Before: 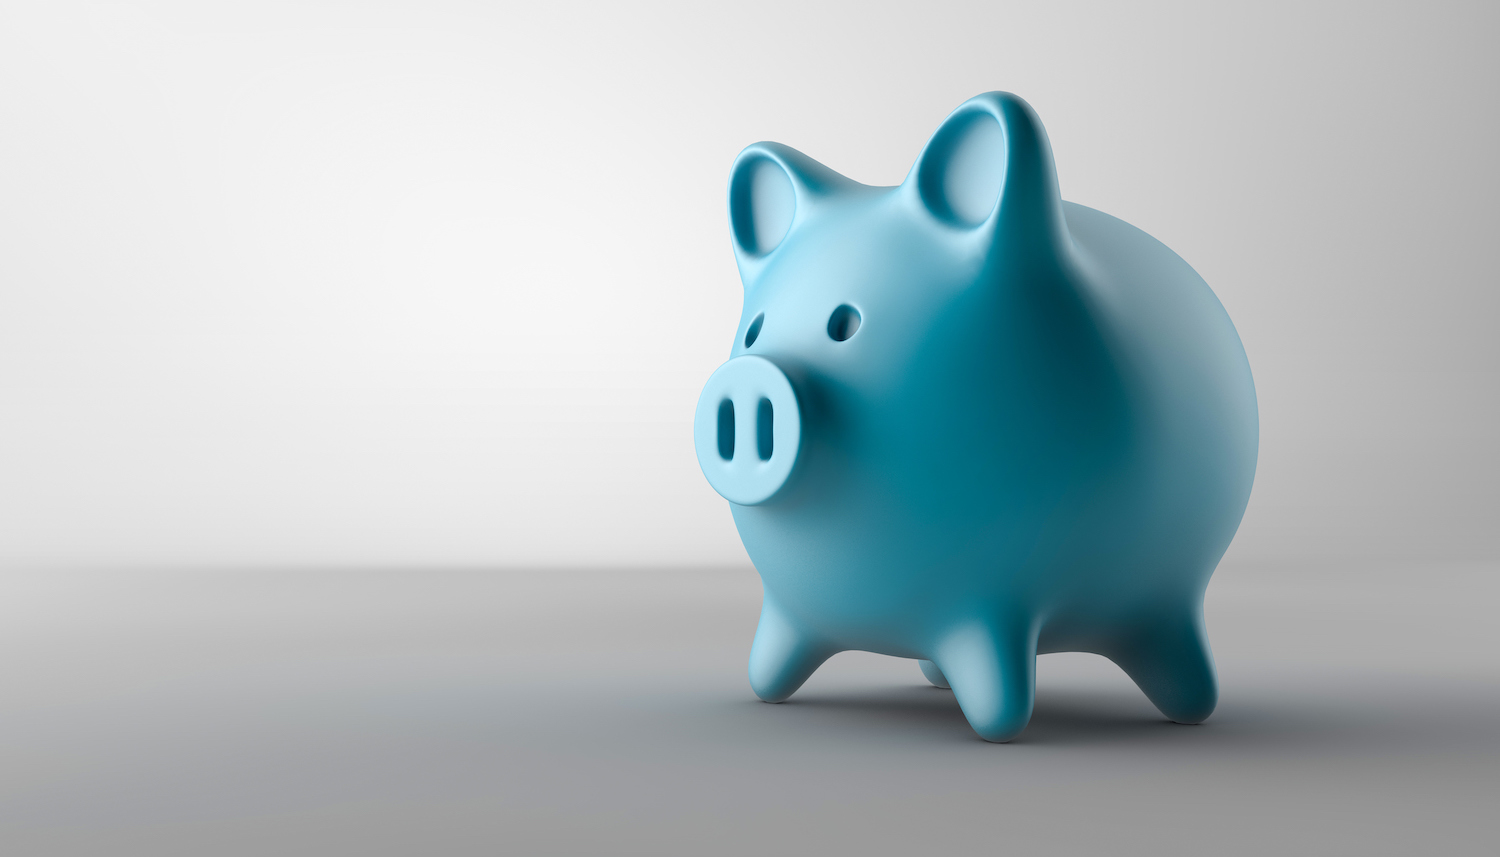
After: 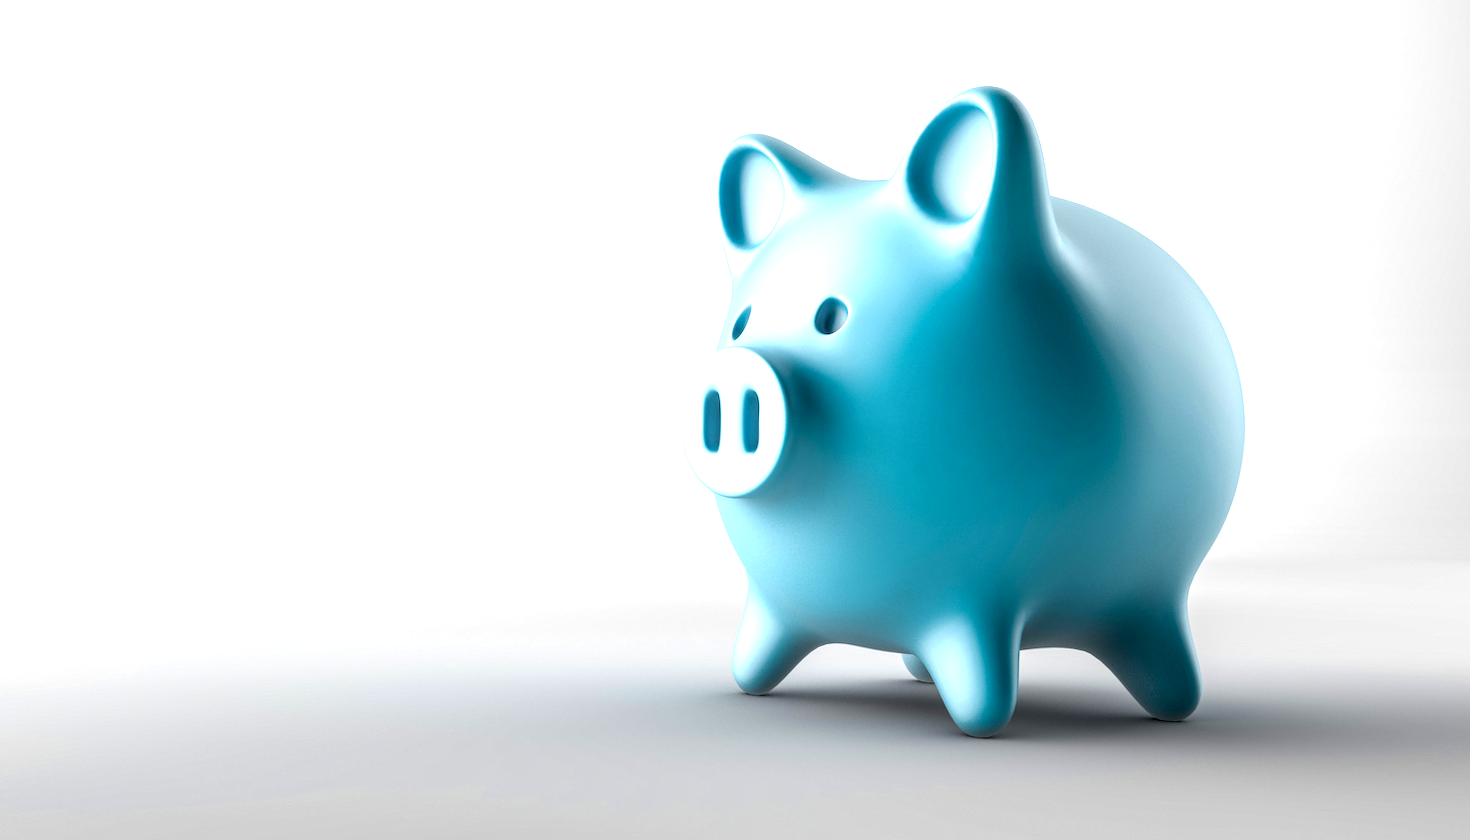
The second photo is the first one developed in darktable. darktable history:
exposure: black level correction 0, exposure 1.001 EV, compensate exposure bias true, compensate highlight preservation false
crop and rotate: angle -0.658°
shadows and highlights: radius 335.61, shadows 63.24, highlights 6.24, compress 87.92%, soften with gaussian
local contrast: detail 150%
